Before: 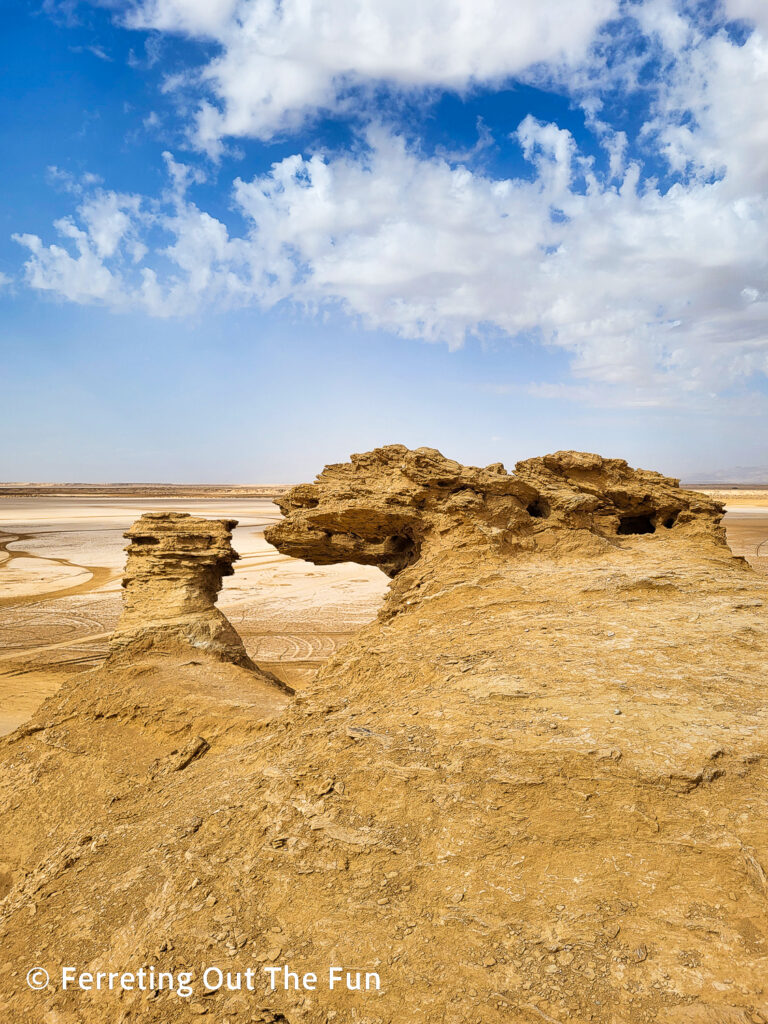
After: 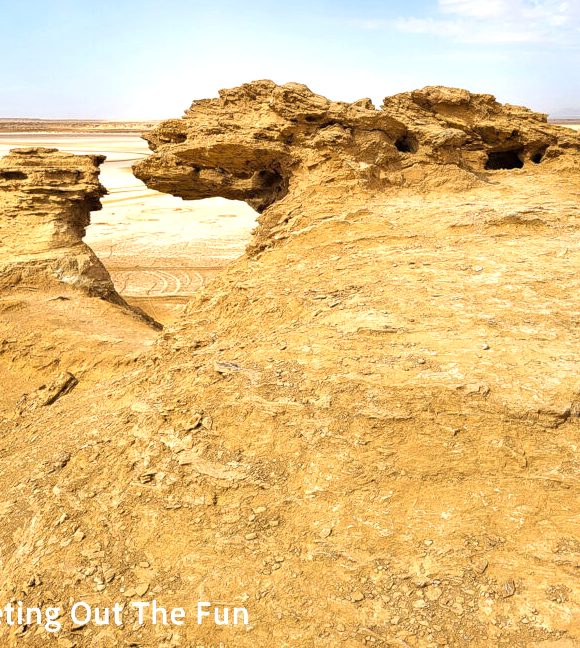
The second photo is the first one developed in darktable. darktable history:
exposure: exposure 0.57 EV, compensate highlight preservation false
crop and rotate: left 17.317%, top 35.649%, right 7.081%, bottom 1.039%
